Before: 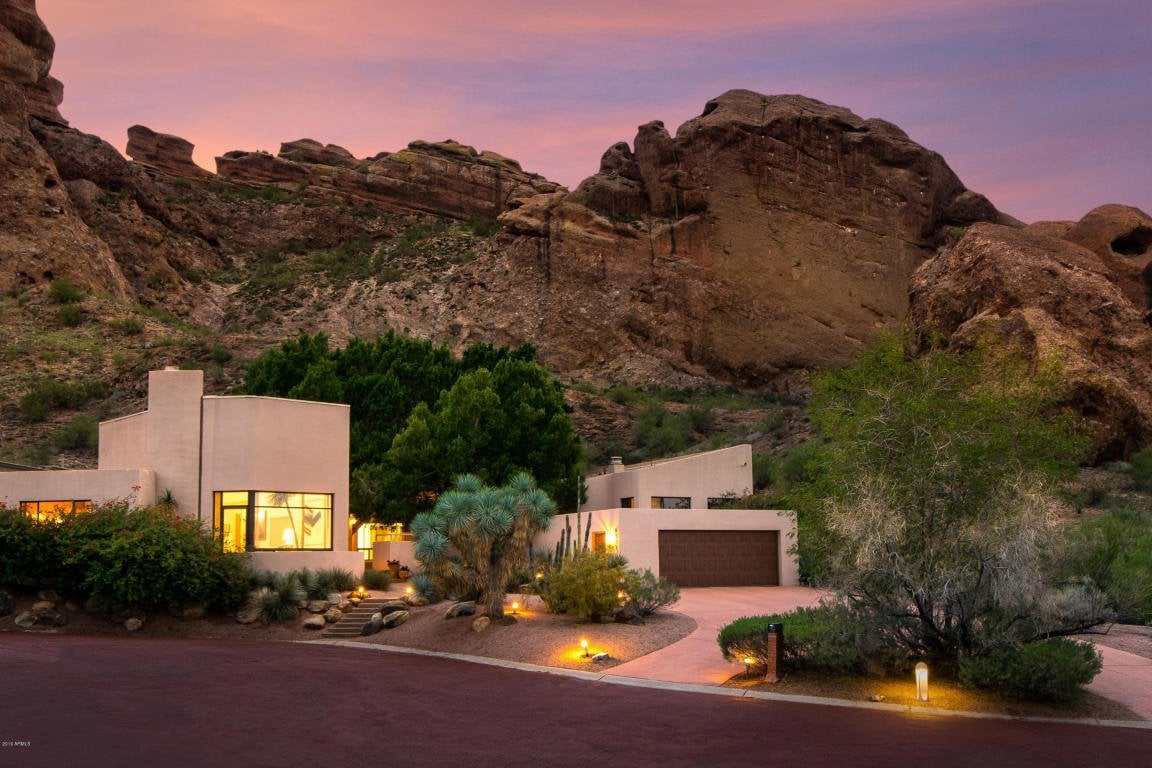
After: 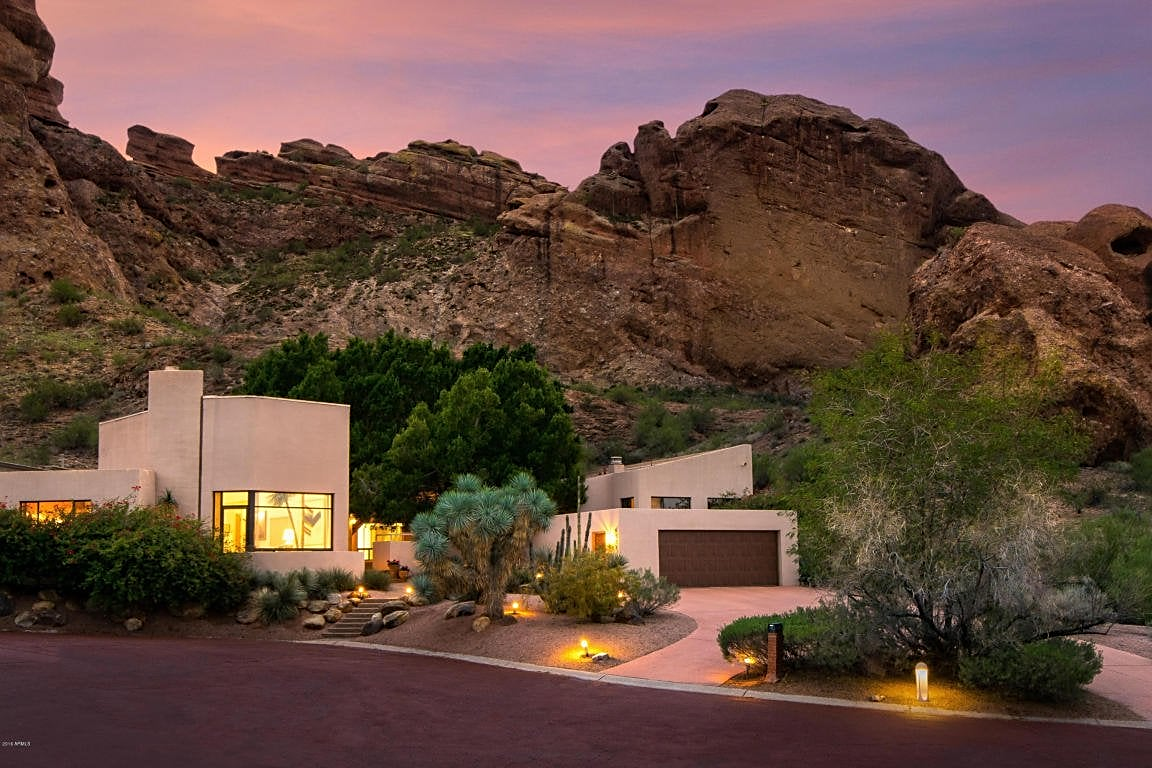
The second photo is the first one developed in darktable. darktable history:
sharpen: radius 1.906, amount 0.398, threshold 1.145
